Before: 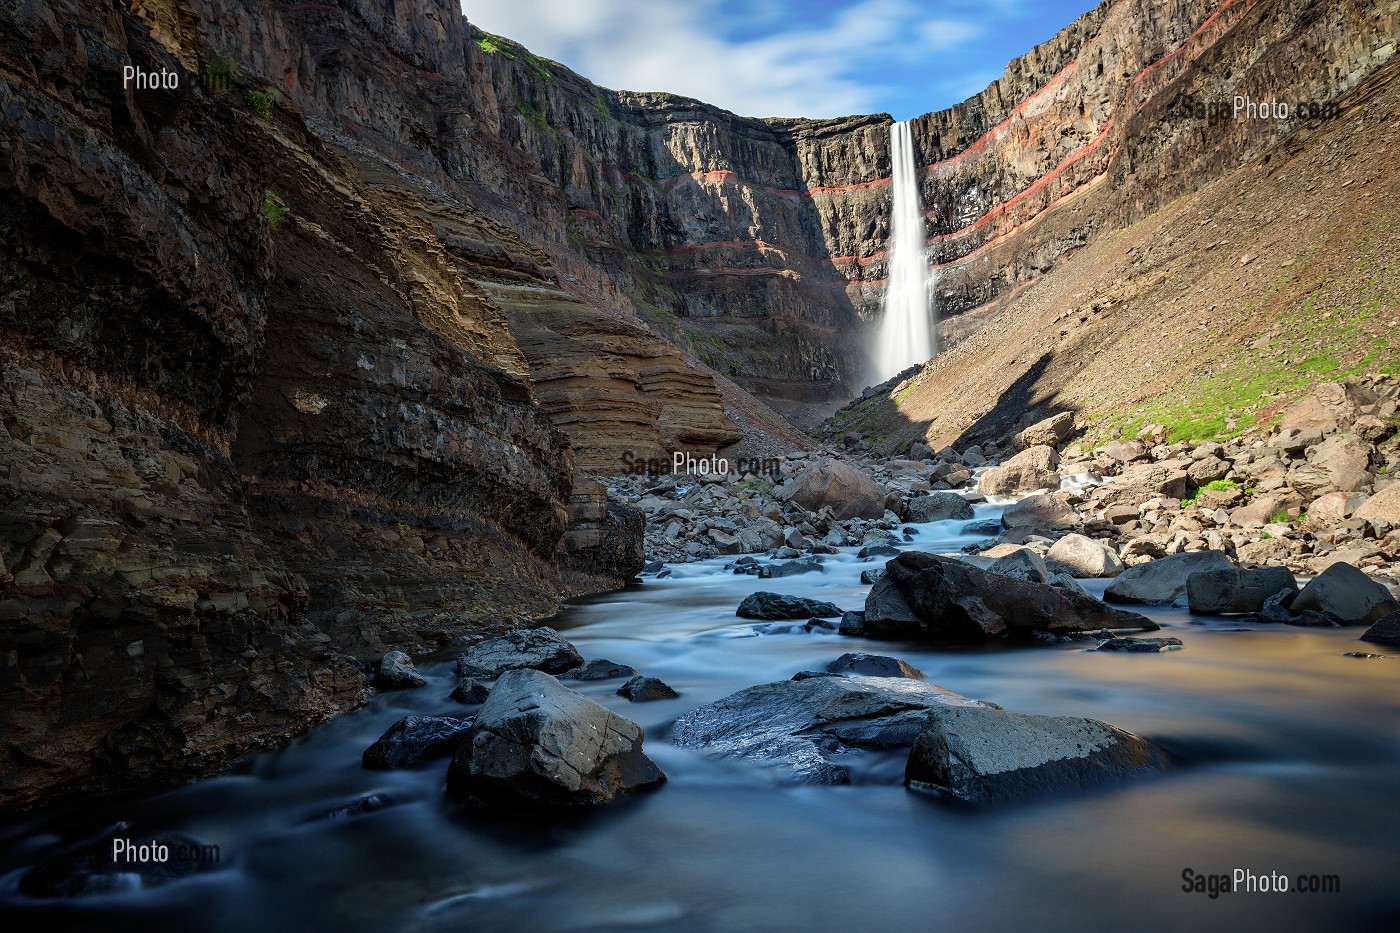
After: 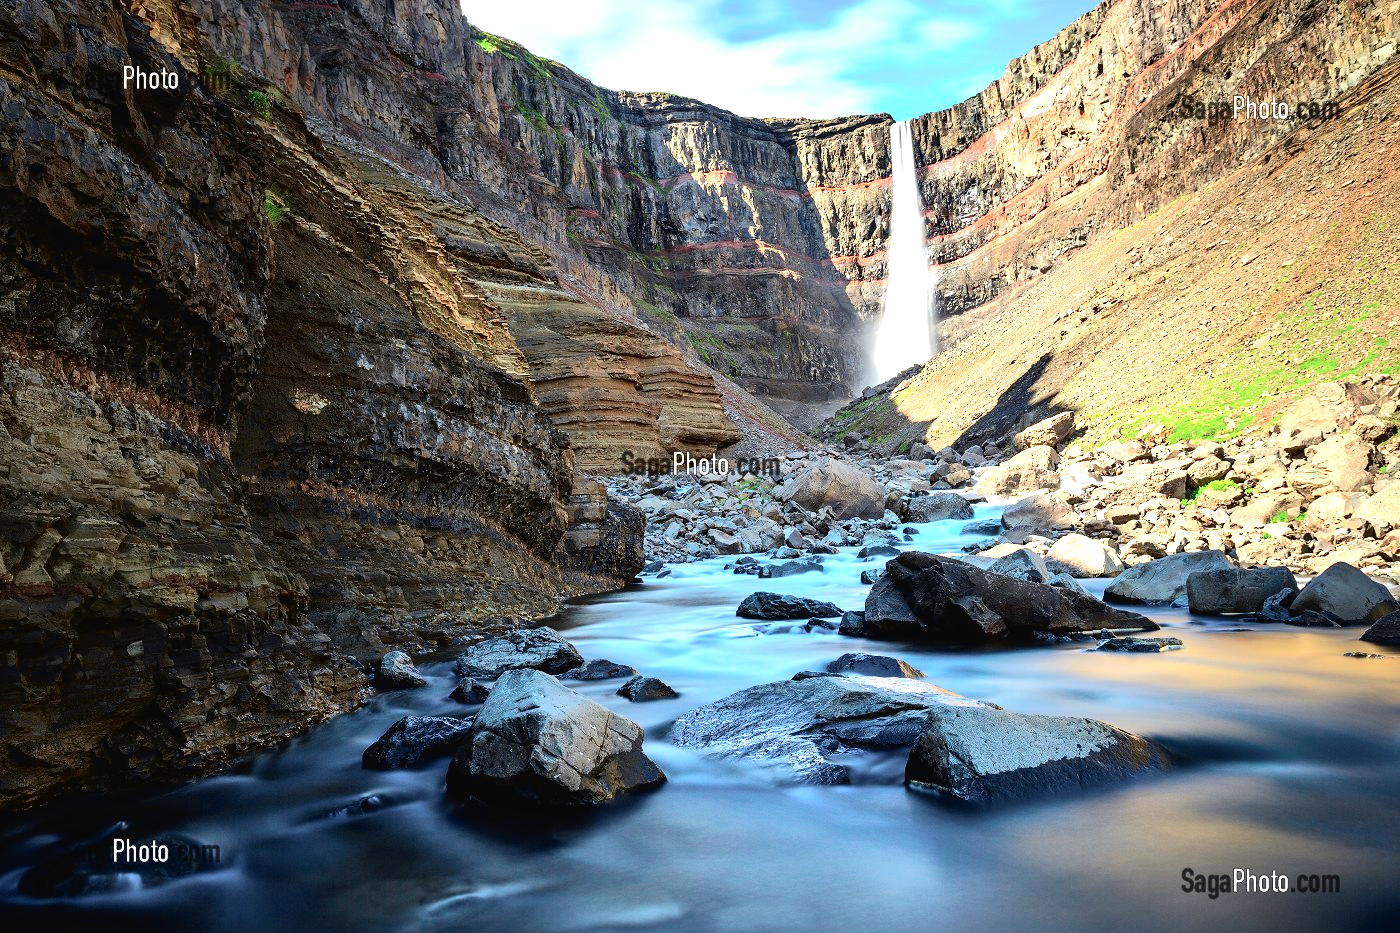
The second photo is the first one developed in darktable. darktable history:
exposure: black level correction 0, exposure 1.126 EV, compensate highlight preservation false
tone curve: curves: ch0 [(0, 0.018) (0.061, 0.041) (0.205, 0.191) (0.289, 0.292) (0.39, 0.424) (0.493, 0.551) (0.666, 0.743) (0.795, 0.841) (1, 0.998)]; ch1 [(0, 0) (0.385, 0.343) (0.439, 0.415) (0.494, 0.498) (0.501, 0.501) (0.51, 0.509) (0.548, 0.563) (0.586, 0.61) (0.684, 0.658) (0.783, 0.804) (1, 1)]; ch2 [(0, 0) (0.304, 0.31) (0.403, 0.399) (0.441, 0.428) (0.47, 0.469) (0.498, 0.496) (0.524, 0.538) (0.566, 0.579) (0.648, 0.665) (0.697, 0.699) (1, 1)], color space Lab, independent channels, preserve colors none
